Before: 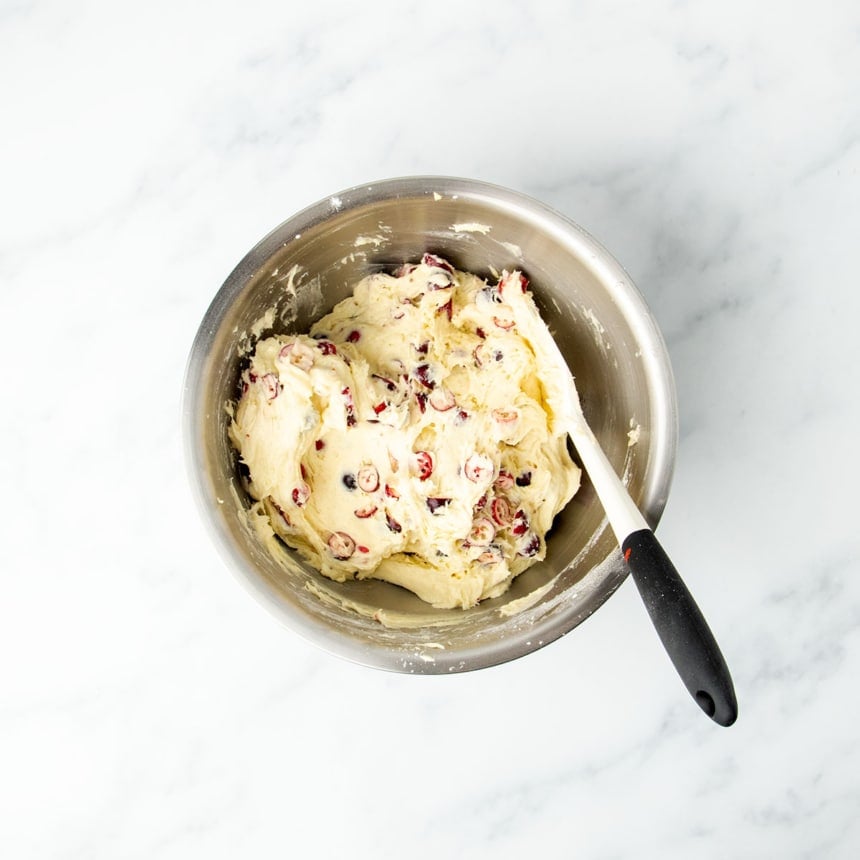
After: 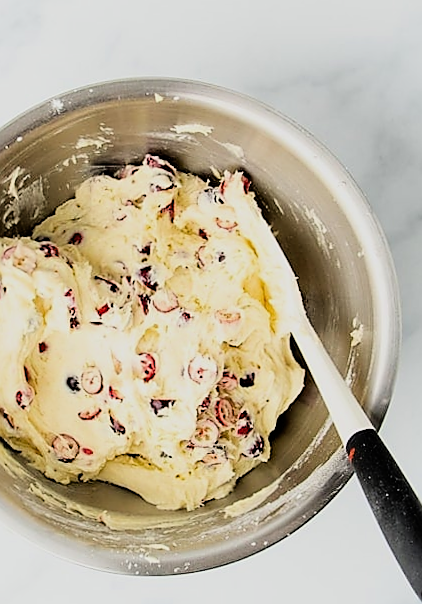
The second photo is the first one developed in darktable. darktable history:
crop: left 32.075%, top 10.976%, right 18.355%, bottom 17.596%
sharpen: radius 1.4, amount 1.25, threshold 0.7
filmic rgb: threshold 3 EV, hardness 4.17, latitude 50%, contrast 1.1, preserve chrominance max RGB, color science v6 (2022), contrast in shadows safe, contrast in highlights safe, enable highlight reconstruction true
rotate and perspective: rotation -0.45°, automatic cropping original format, crop left 0.008, crop right 0.992, crop top 0.012, crop bottom 0.988
